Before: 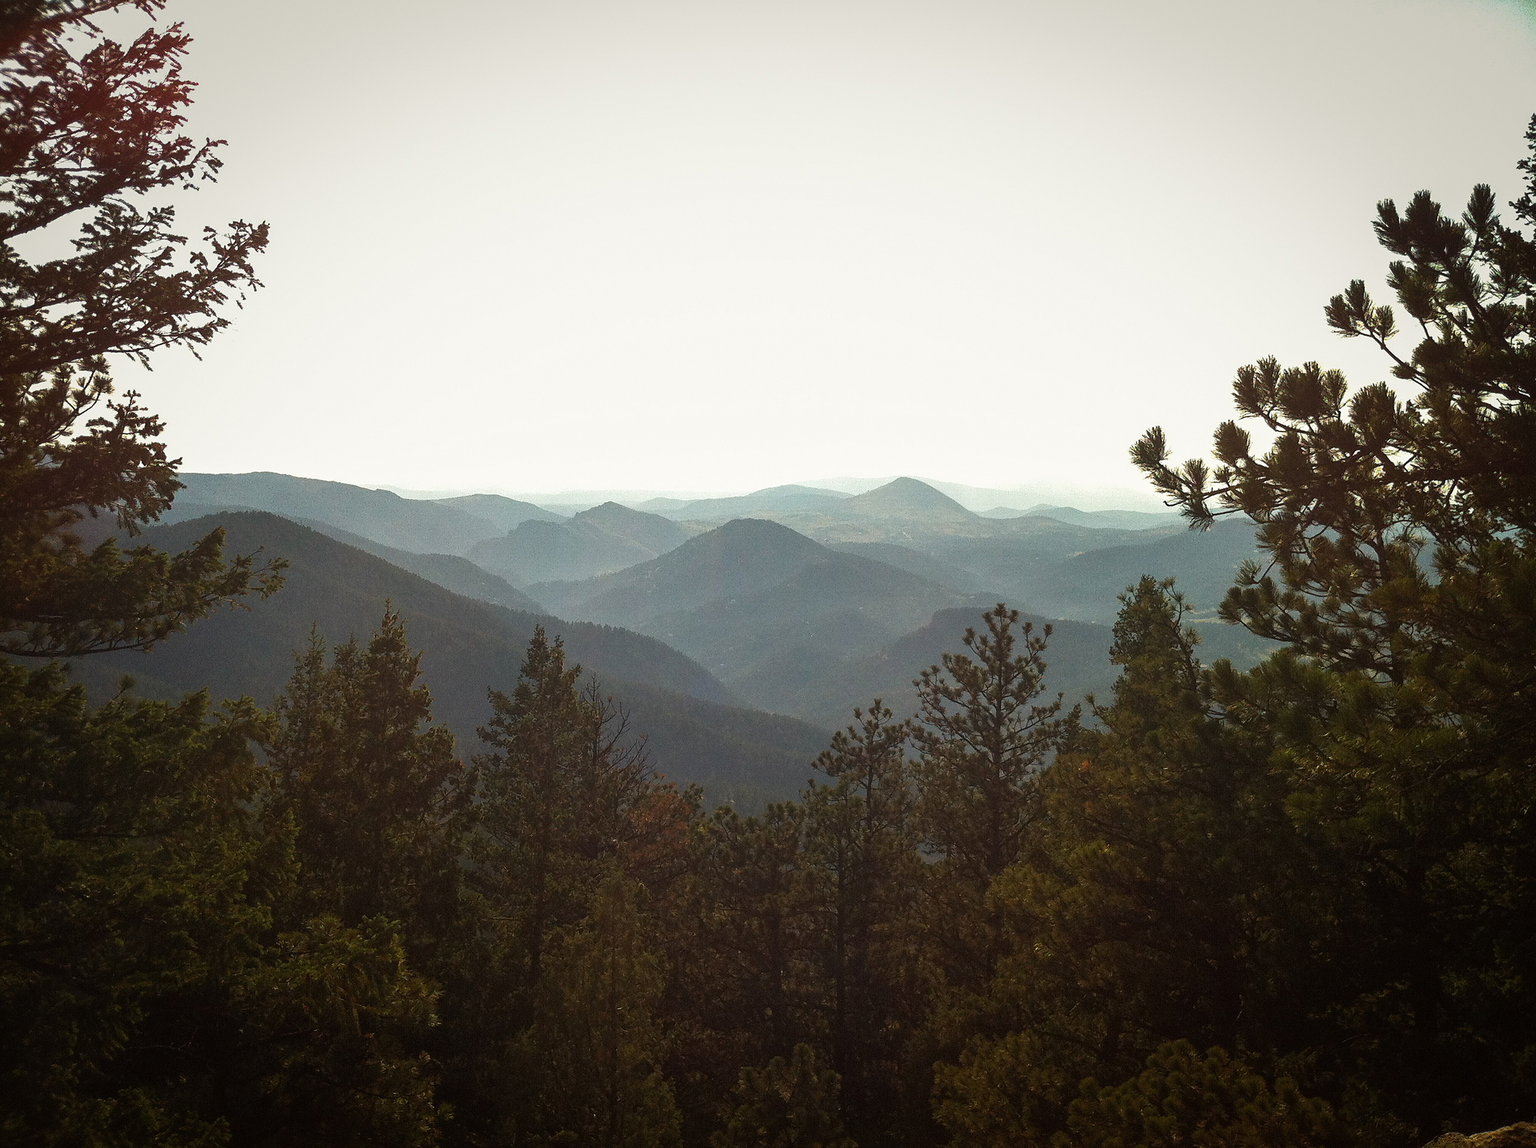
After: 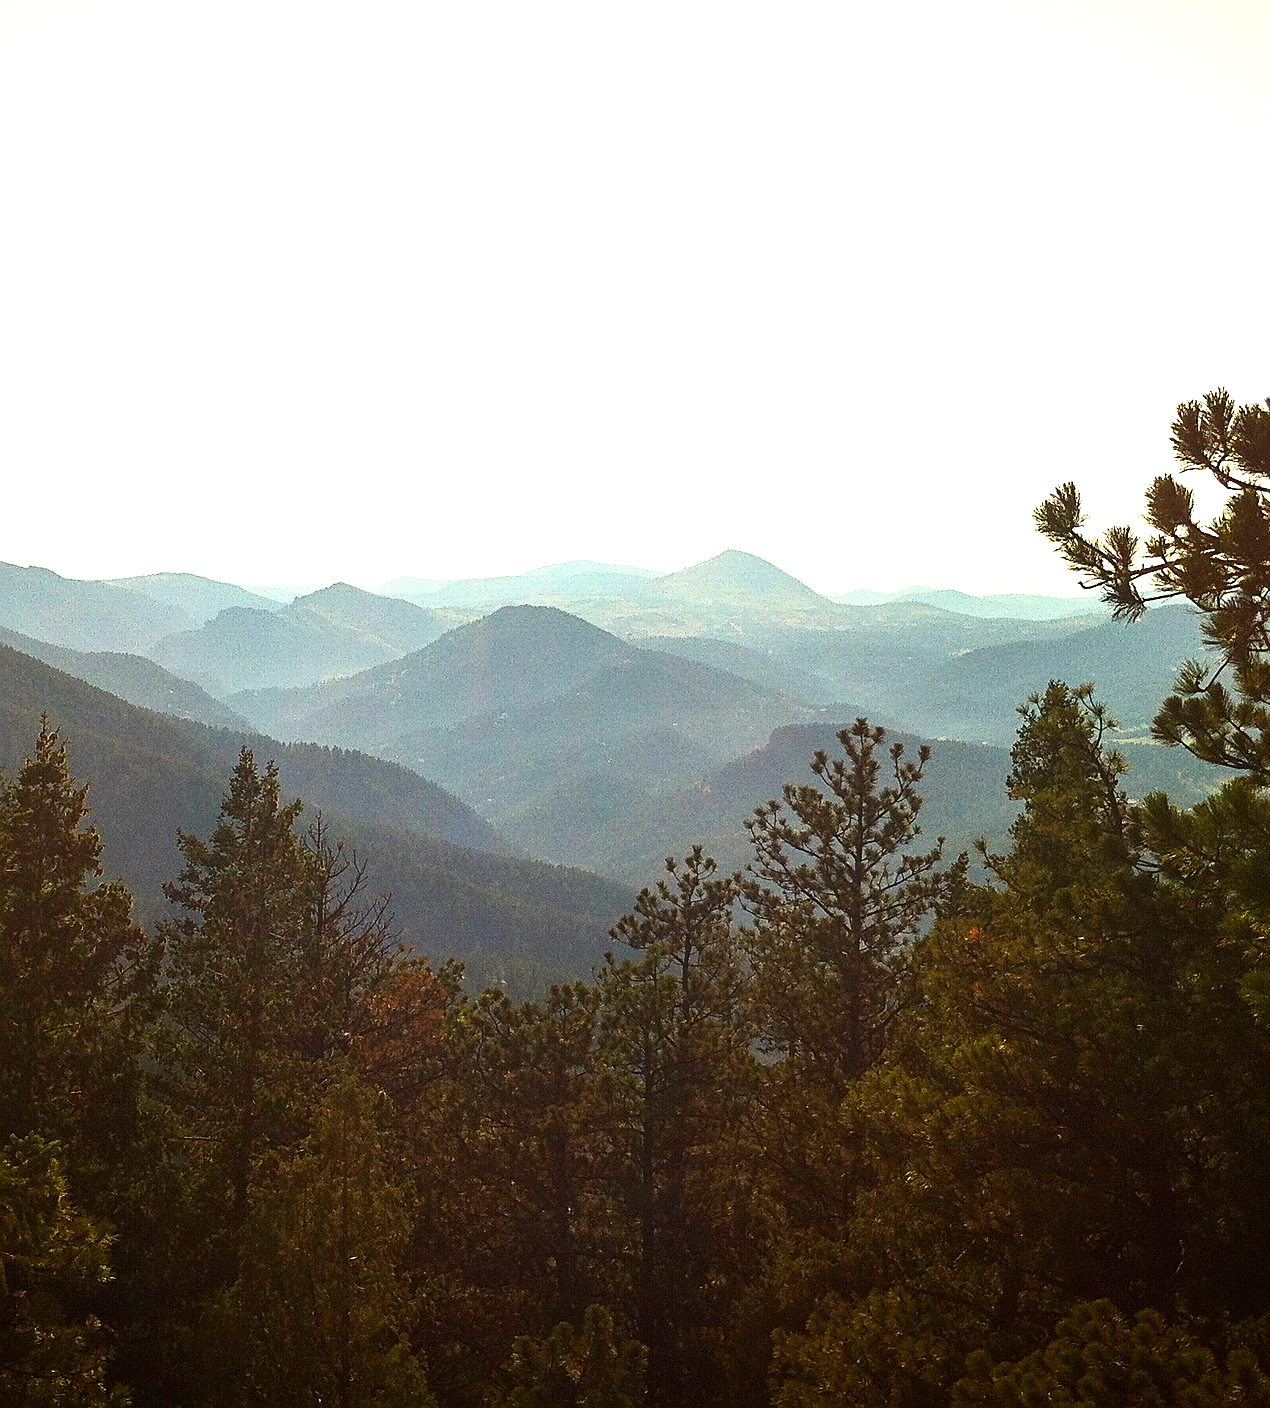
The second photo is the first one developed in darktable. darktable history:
sharpen: on, module defaults
crop and rotate: left 23.144%, top 5.632%, right 14.805%, bottom 2.335%
exposure: black level correction 0, exposure 0.69 EV, compensate exposure bias true, compensate highlight preservation false
contrast brightness saturation: contrast 0.166, saturation 0.33
